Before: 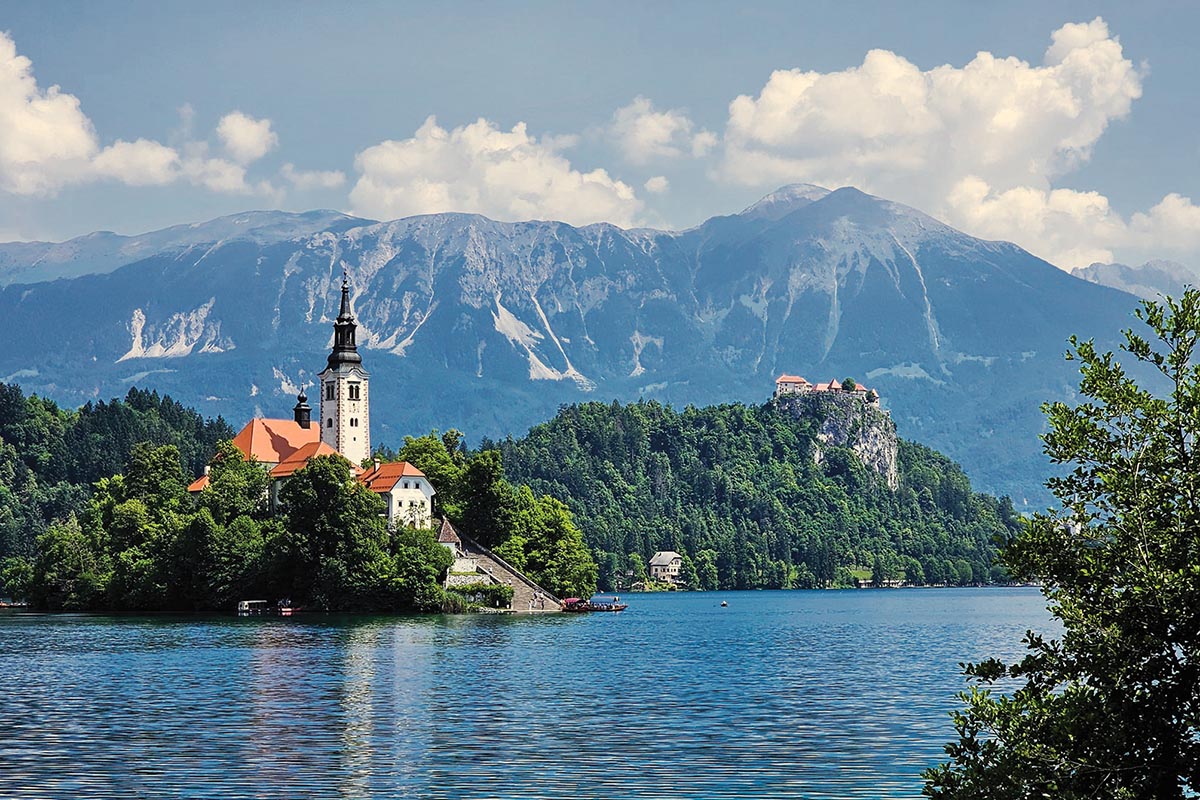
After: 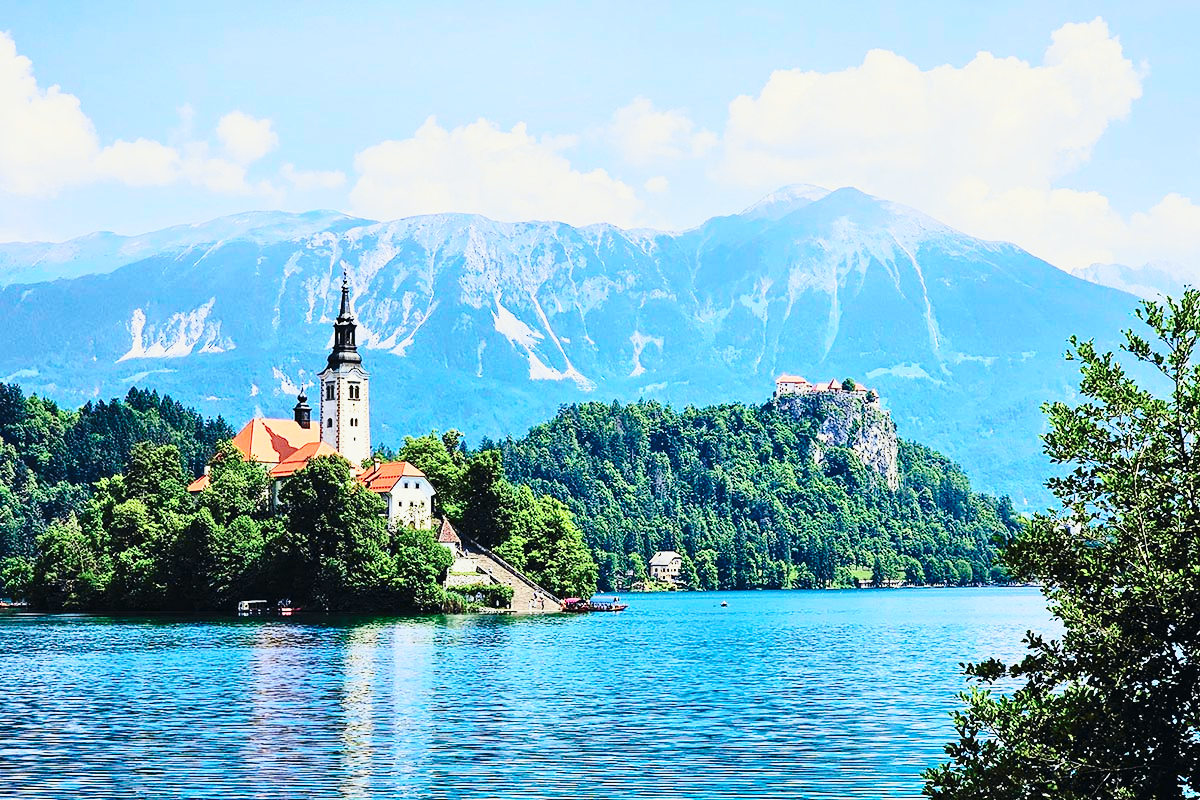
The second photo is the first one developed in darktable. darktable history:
tone curve: curves: ch0 [(0, 0.013) (0.104, 0.103) (0.258, 0.267) (0.448, 0.487) (0.709, 0.794) (0.886, 0.922) (0.994, 0.971)]; ch1 [(0, 0) (0.335, 0.298) (0.446, 0.413) (0.488, 0.484) (0.515, 0.508) (0.566, 0.593) (0.635, 0.661) (1, 1)]; ch2 [(0, 0) (0.314, 0.301) (0.437, 0.403) (0.502, 0.494) (0.528, 0.54) (0.557, 0.559) (0.612, 0.62) (0.715, 0.691) (1, 1)], color space Lab, independent channels, preserve colors none
base curve: curves: ch0 [(0, 0) (0.032, 0.037) (0.105, 0.228) (0.435, 0.76) (0.856, 0.983) (1, 1)], preserve colors none
